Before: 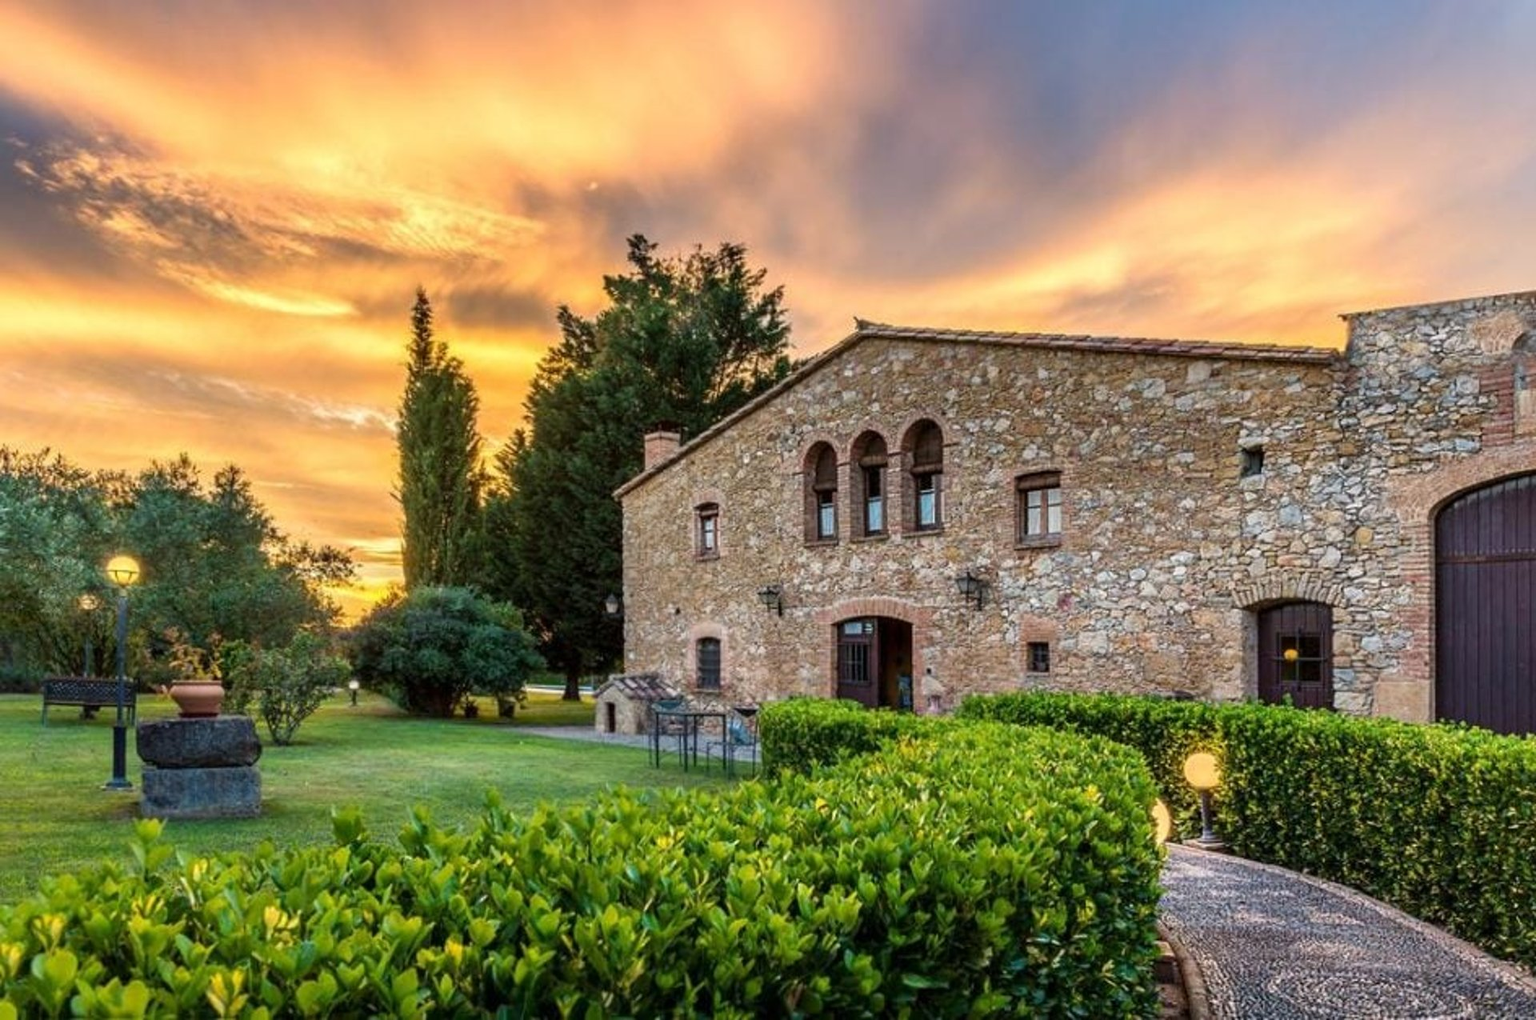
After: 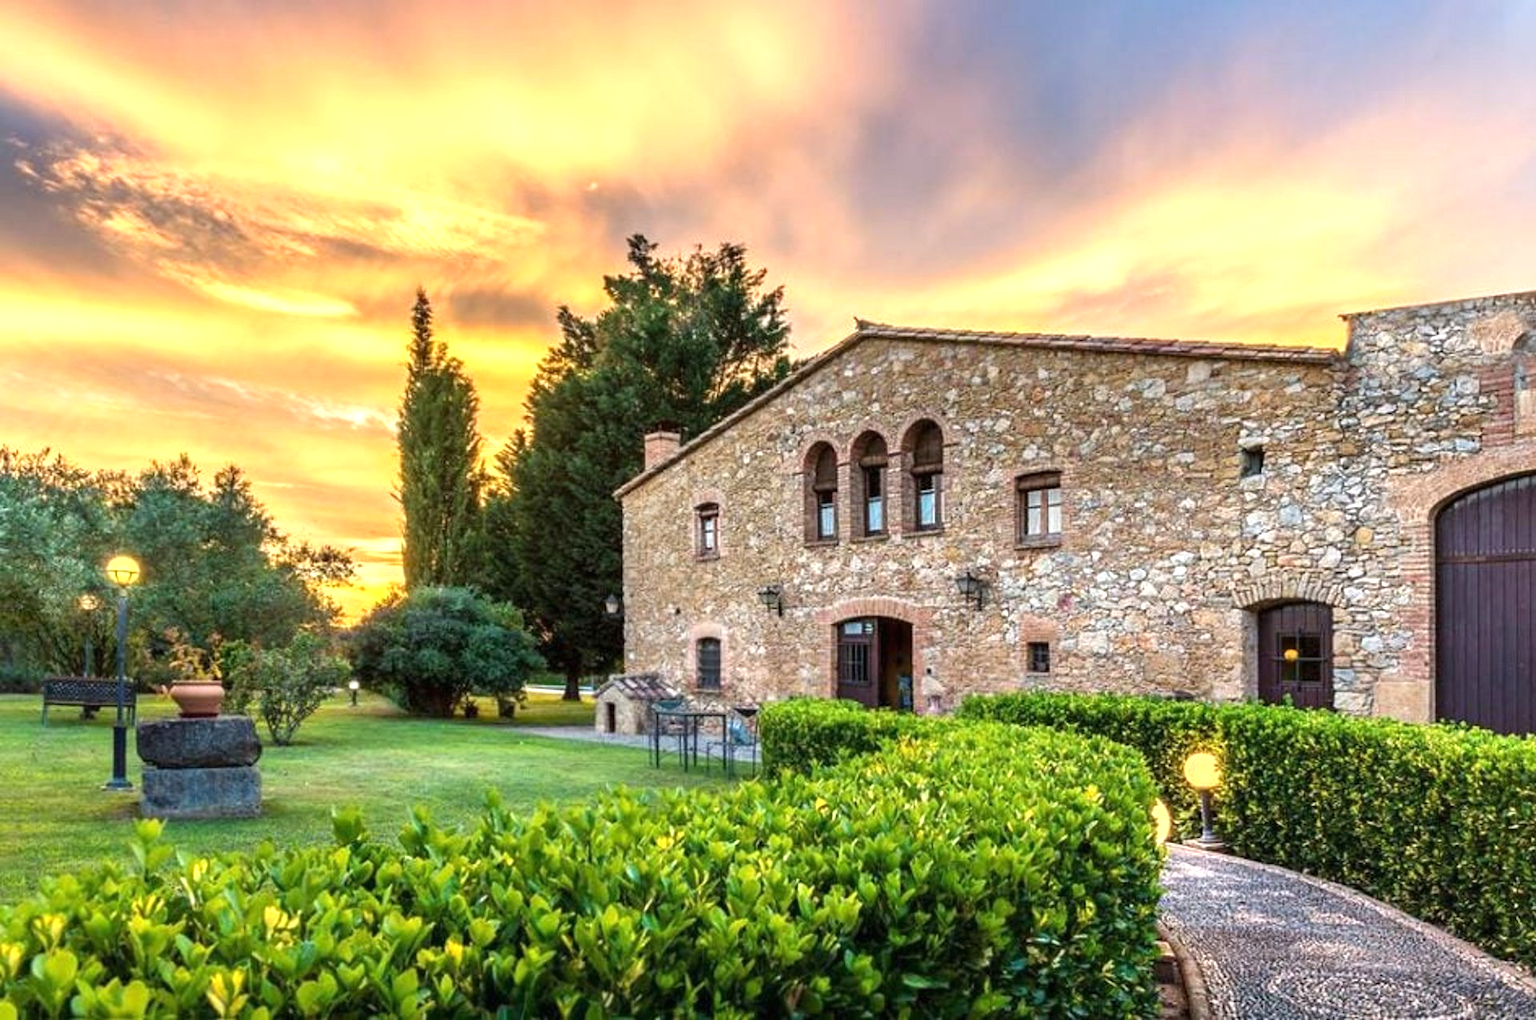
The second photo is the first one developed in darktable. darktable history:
exposure: black level correction 0, exposure 0.681 EV, compensate highlight preservation false
